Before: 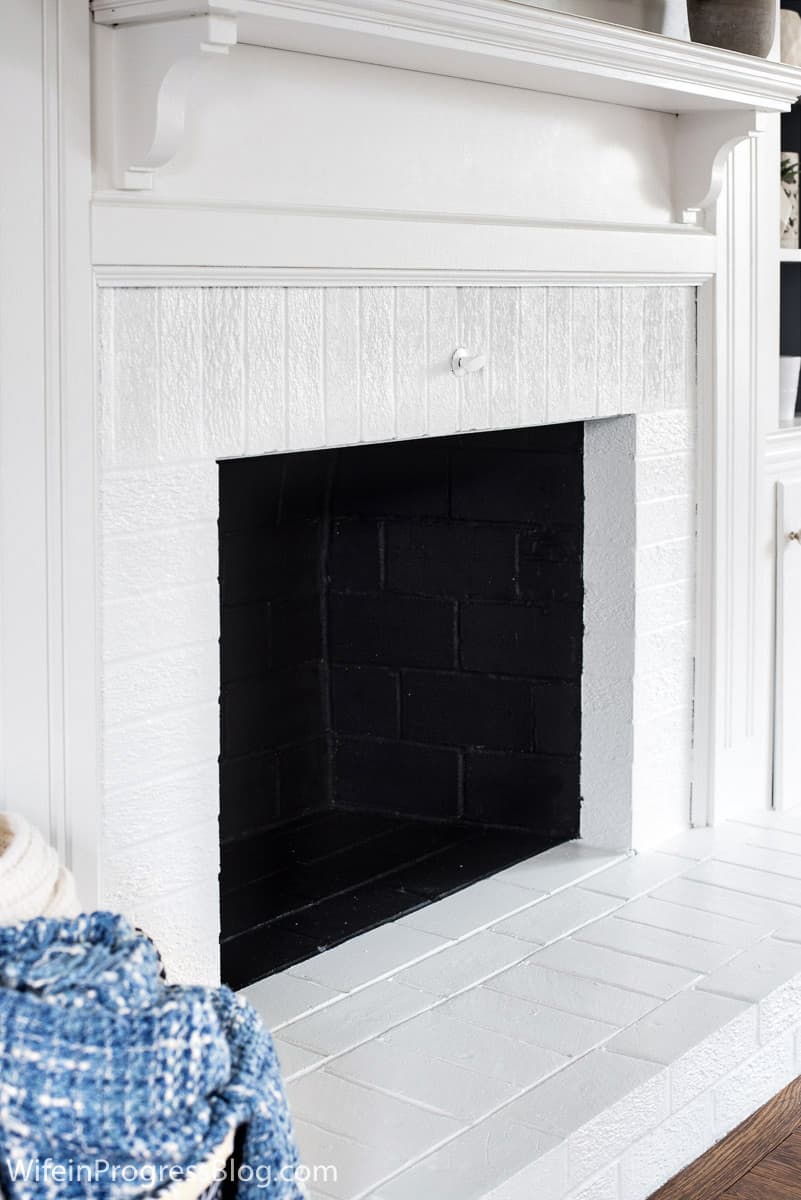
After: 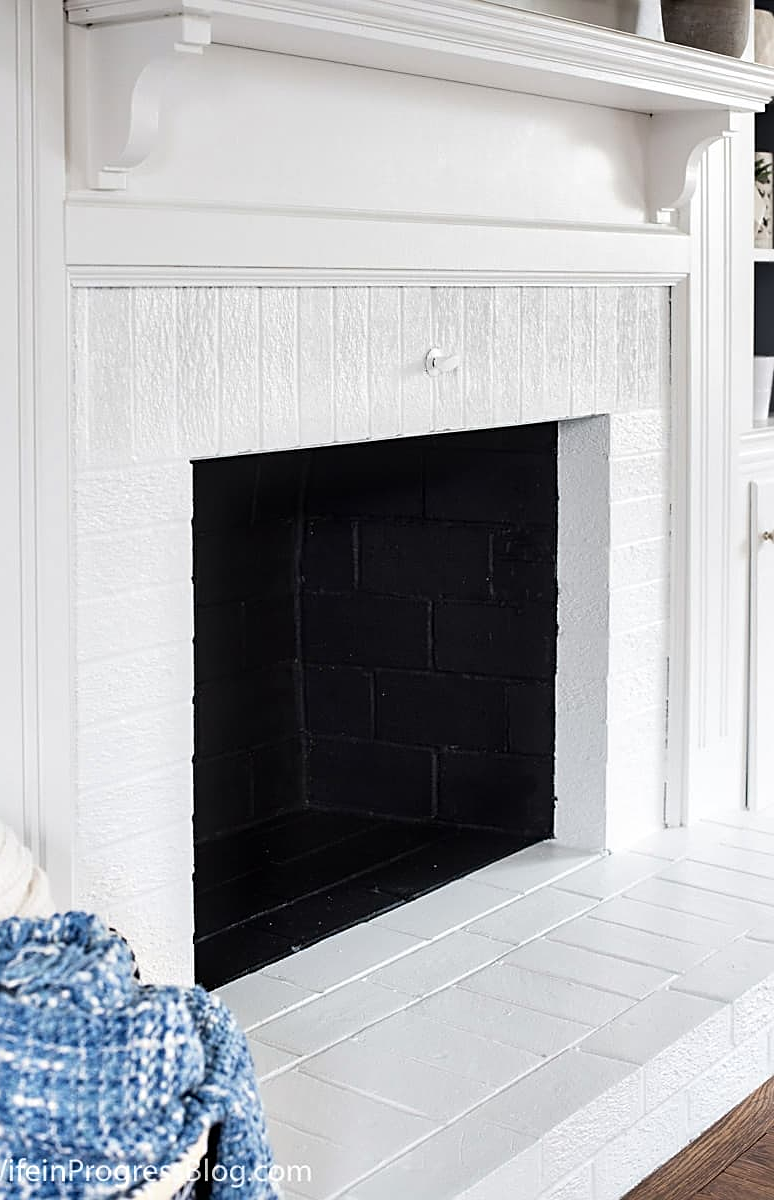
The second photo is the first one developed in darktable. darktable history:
sharpen: on, module defaults
crop and rotate: left 3.276%
